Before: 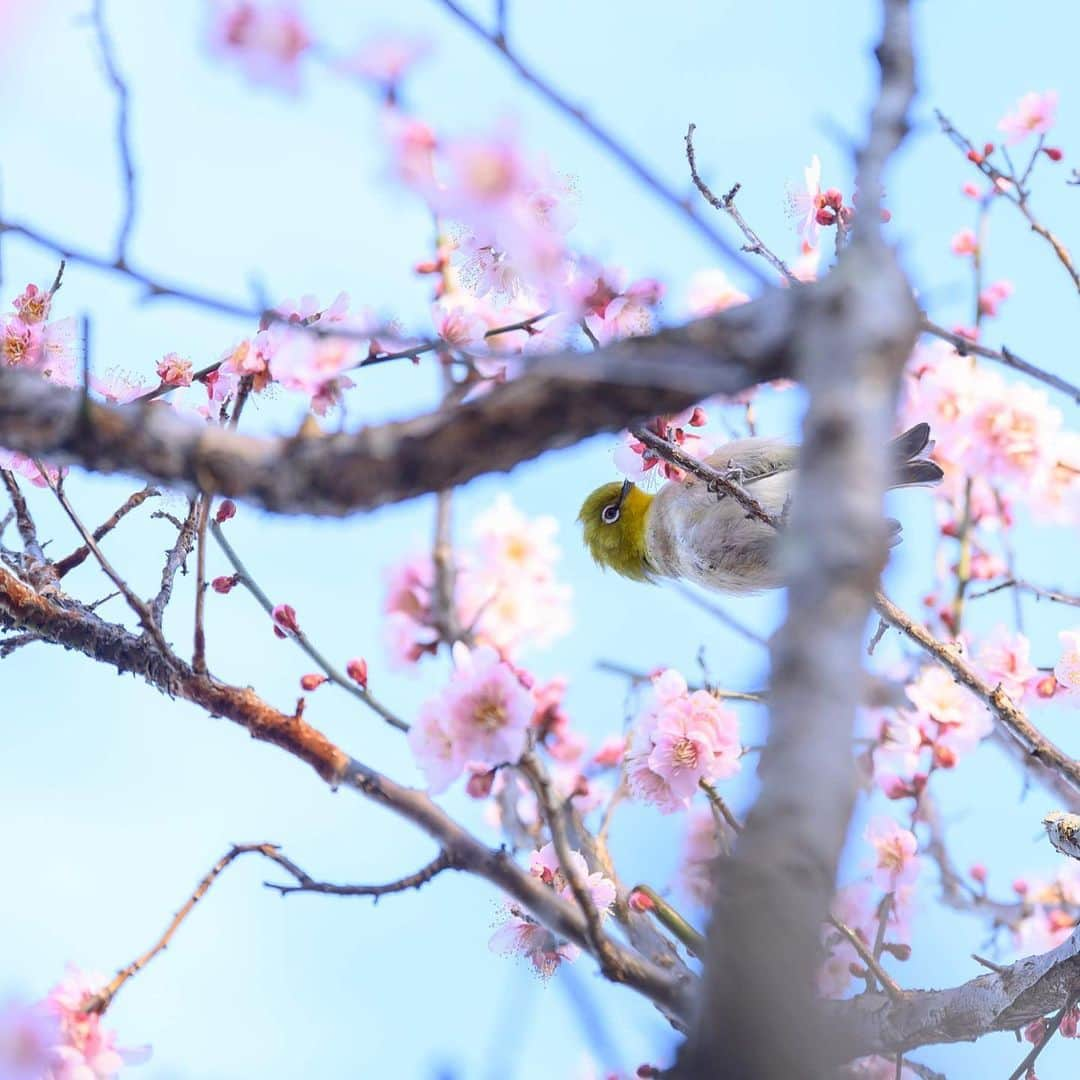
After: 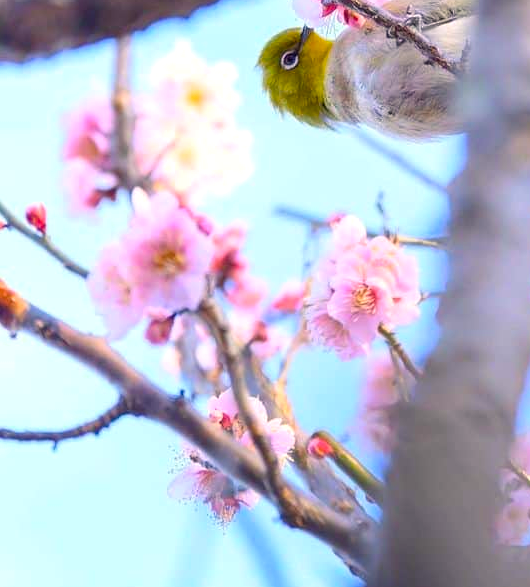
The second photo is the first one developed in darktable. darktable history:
exposure: exposure 0.195 EV, compensate highlight preservation false
crop: left 29.789%, top 42.127%, right 21.088%, bottom 3.484%
color balance rgb: highlights gain › chroma 2.032%, highlights gain › hue 63.89°, linear chroma grading › global chroma 14.439%, perceptual saturation grading › global saturation 30.221%
